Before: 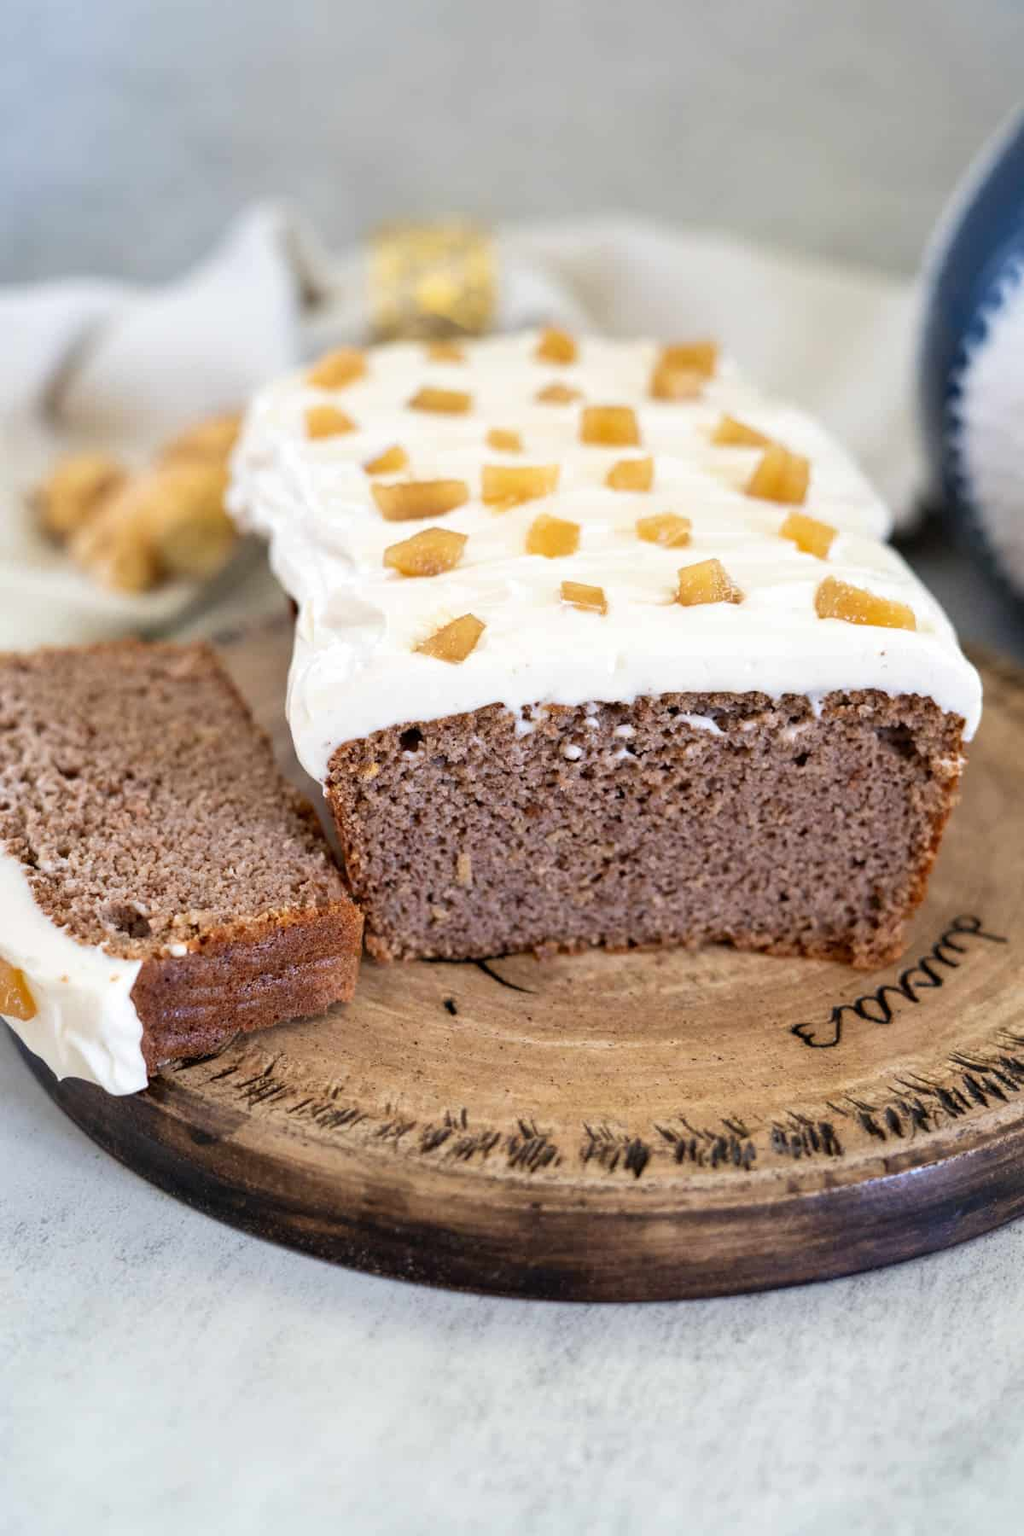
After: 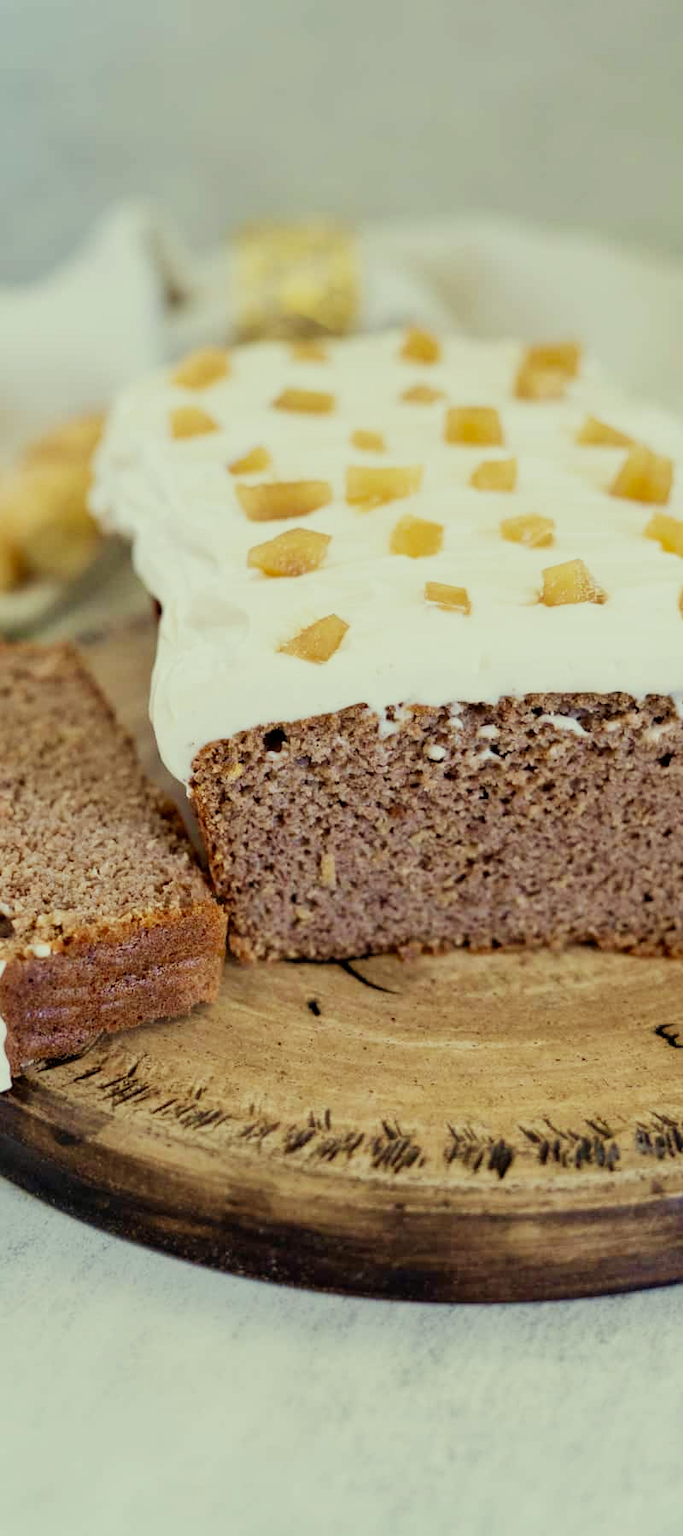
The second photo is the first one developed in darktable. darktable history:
color correction: highlights a* -5.82, highlights b* 10.69
exposure: compensate highlight preservation false
crop and rotate: left 13.336%, right 19.985%
filmic rgb: black relative exposure -16 EV, white relative exposure 4.93 EV, hardness 6.23, add noise in highlights 0, preserve chrominance no, color science v3 (2019), use custom middle-gray values true, contrast in highlights soft
velvia: on, module defaults
